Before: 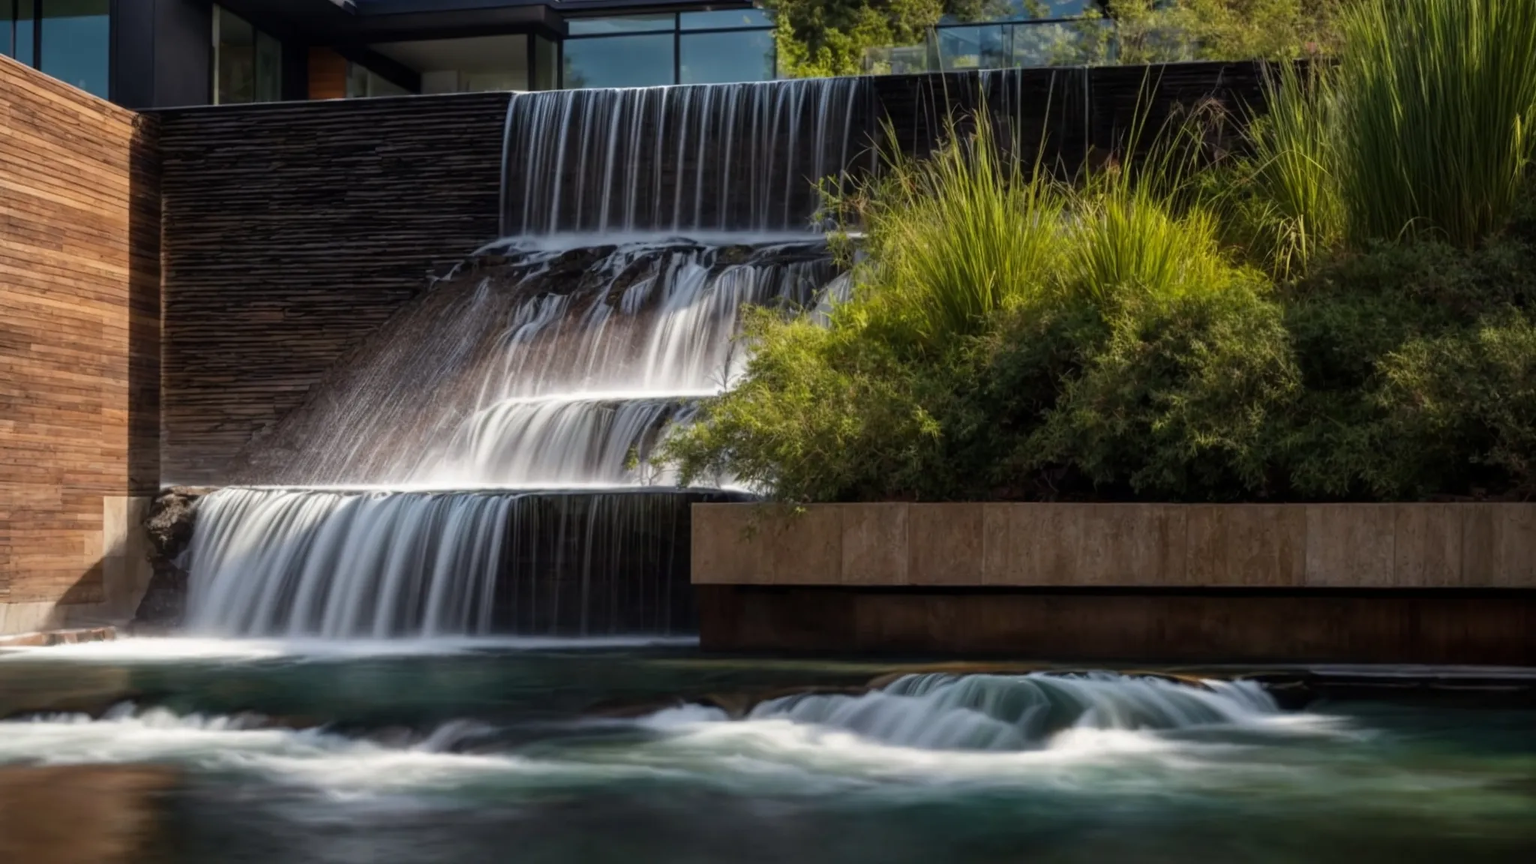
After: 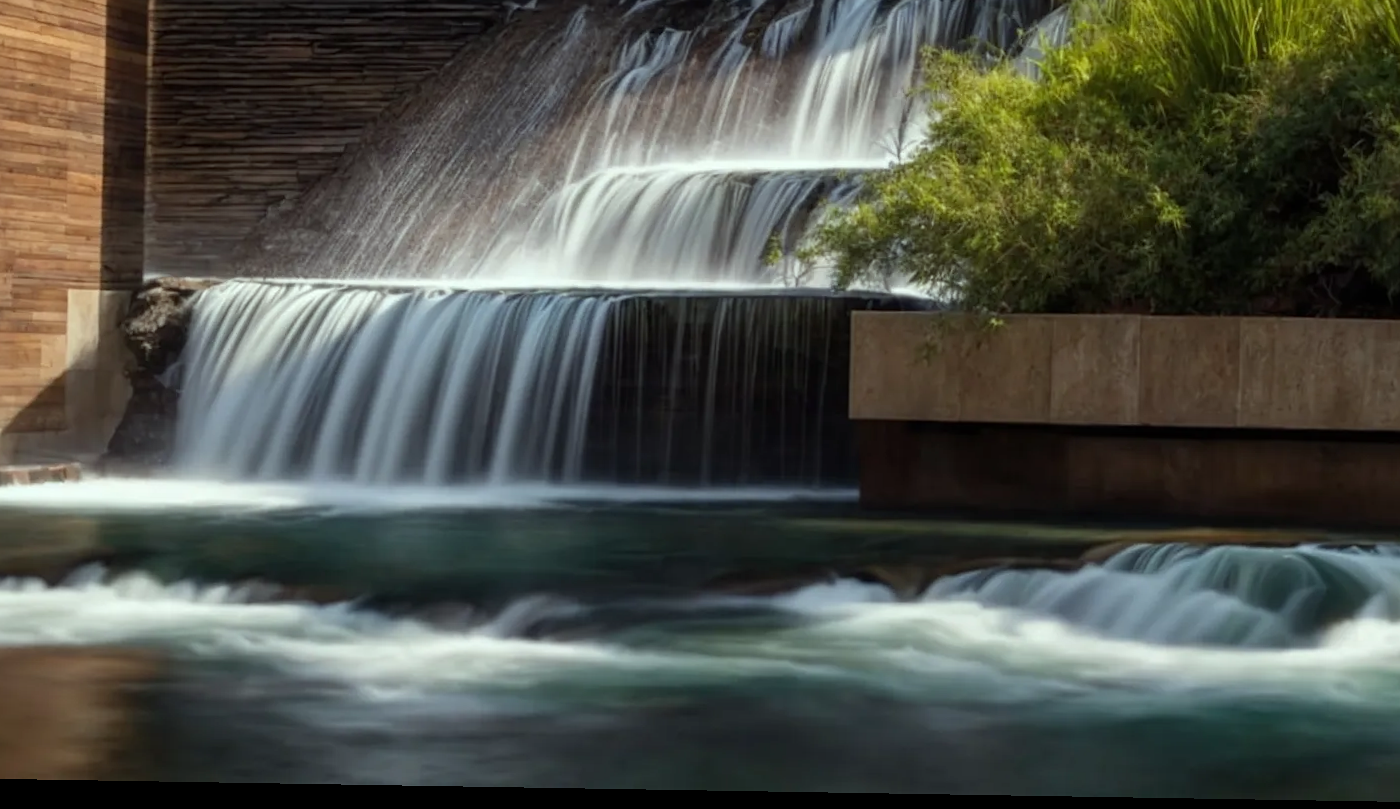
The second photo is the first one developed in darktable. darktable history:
color correction: highlights a* -6.41, highlights b* 0.547
crop and rotate: angle -0.941°, left 3.819%, top 31.673%, right 28.425%
sharpen: amount 0.203
